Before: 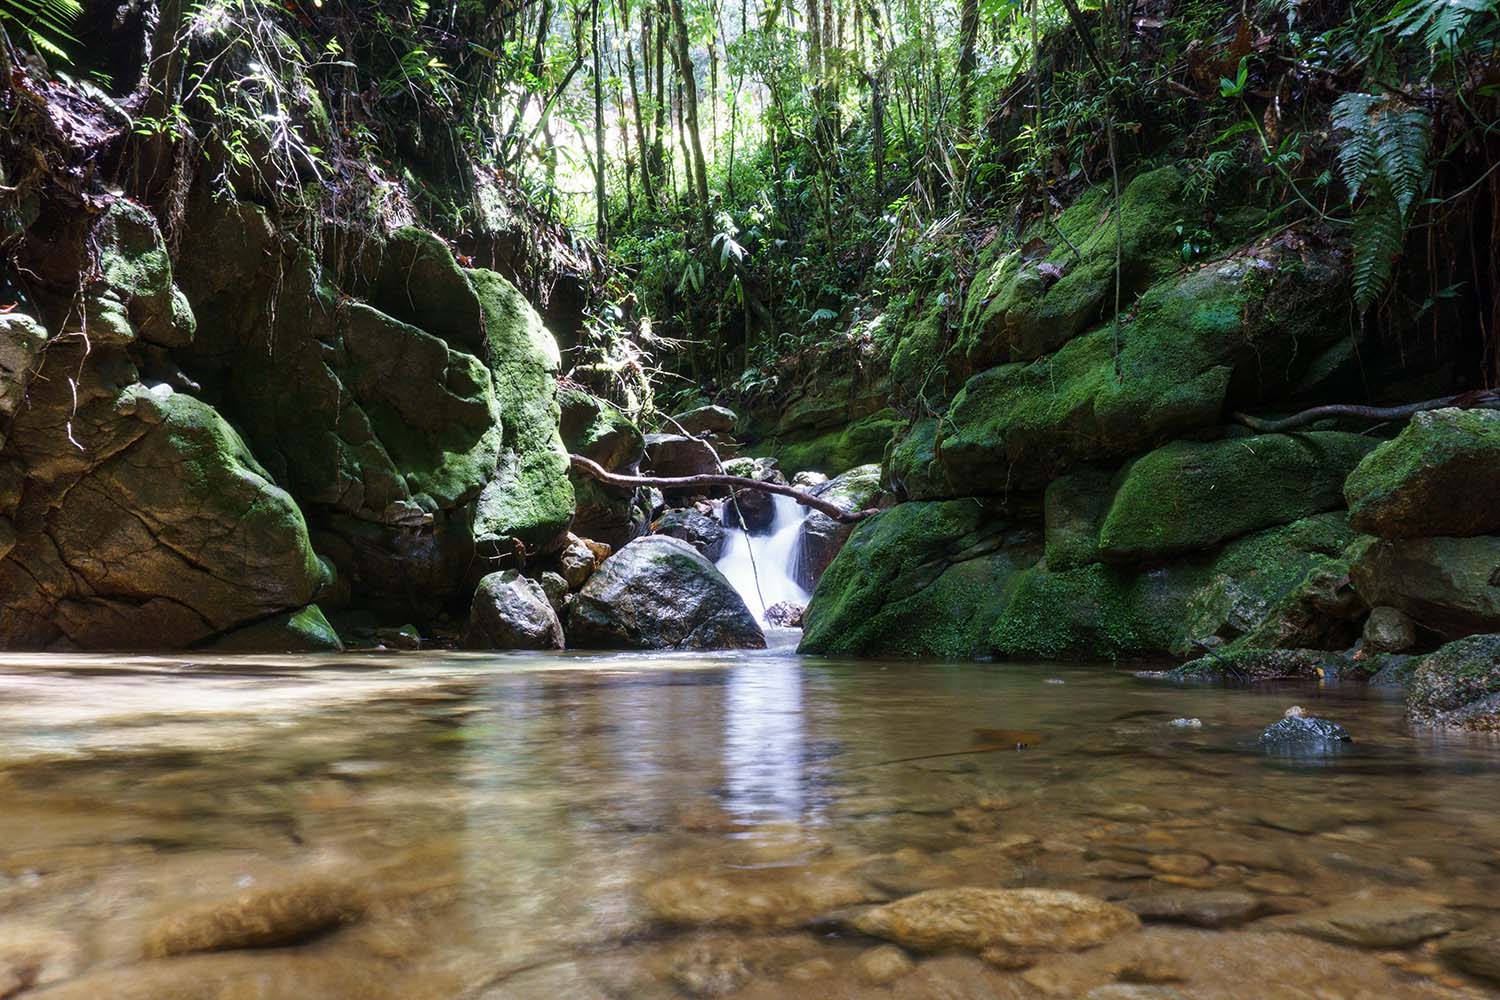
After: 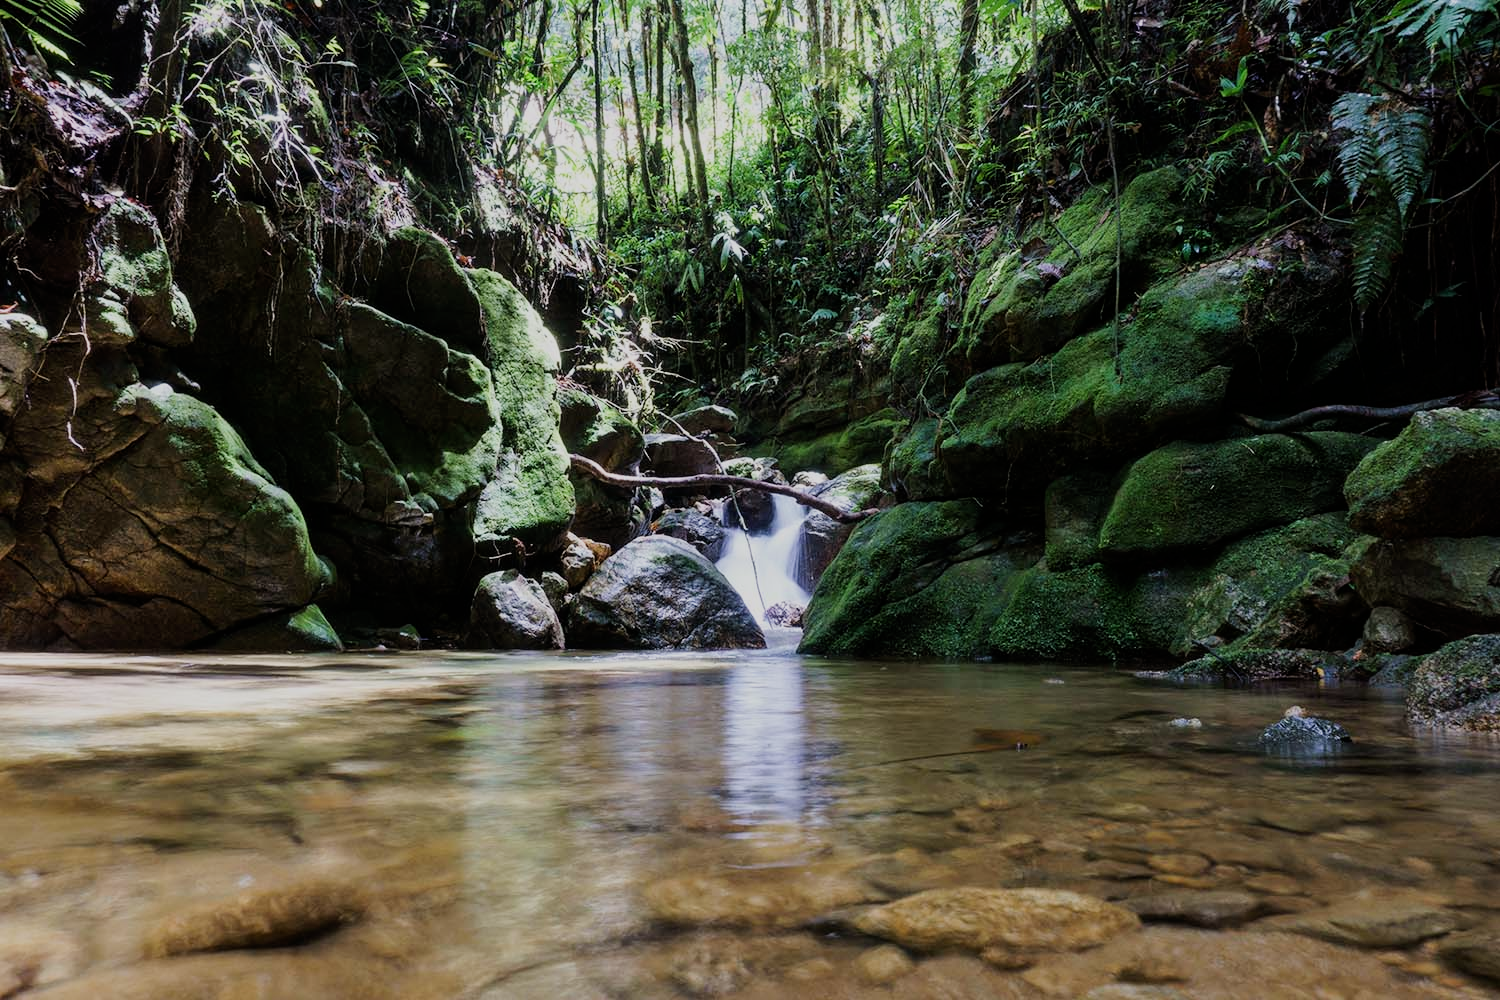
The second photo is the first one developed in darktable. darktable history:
contrast brightness saturation: contrast 0.05
filmic rgb: black relative exposure -7.65 EV, white relative exposure 4.56 EV, hardness 3.61
